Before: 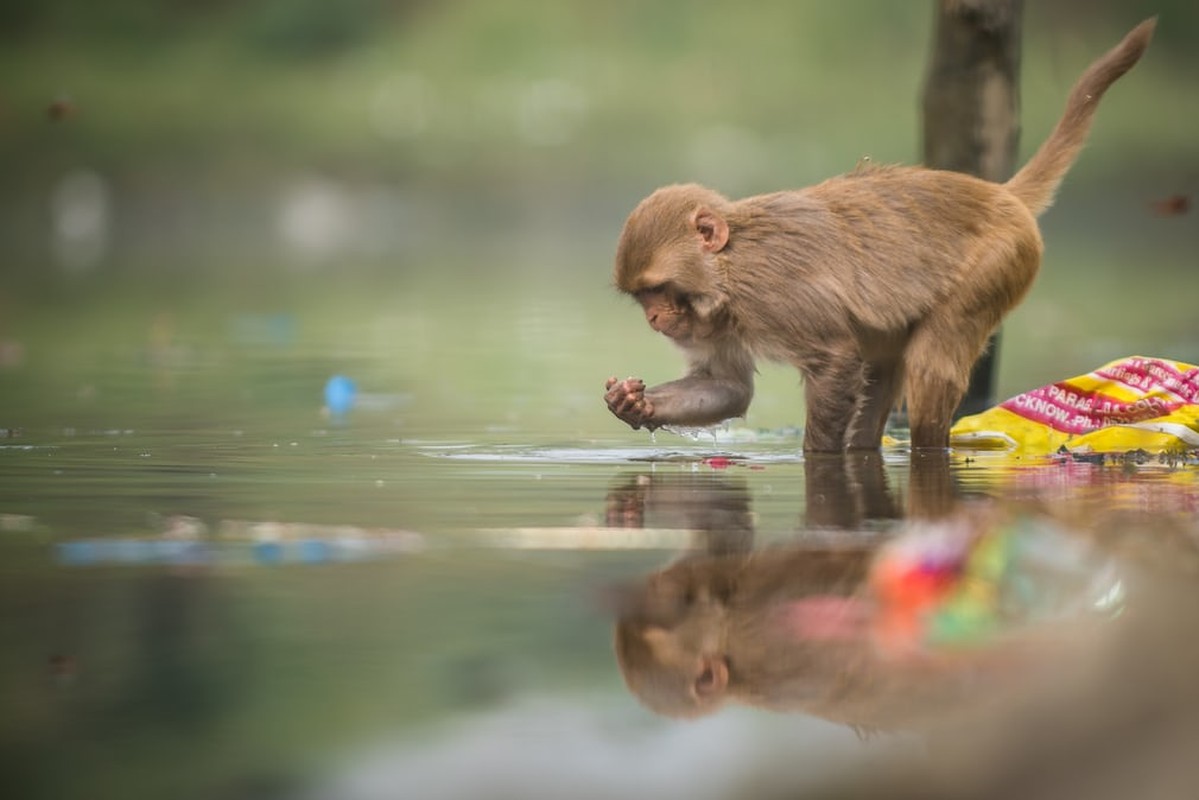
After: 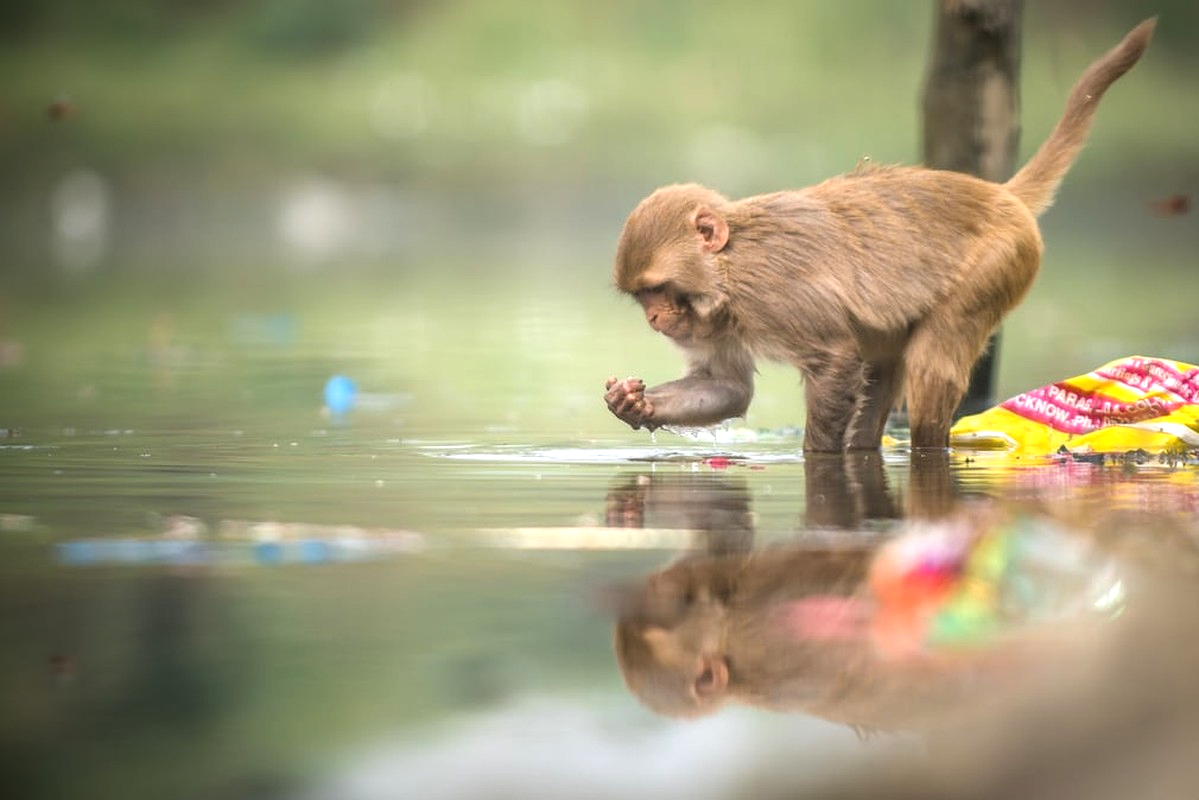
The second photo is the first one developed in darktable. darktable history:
tone equalizer: -8 EV -0.762 EV, -7 EV -0.689 EV, -6 EV -0.638 EV, -5 EV -0.363 EV, -3 EV 0.403 EV, -2 EV 0.6 EV, -1 EV 0.676 EV, +0 EV 0.778 EV
